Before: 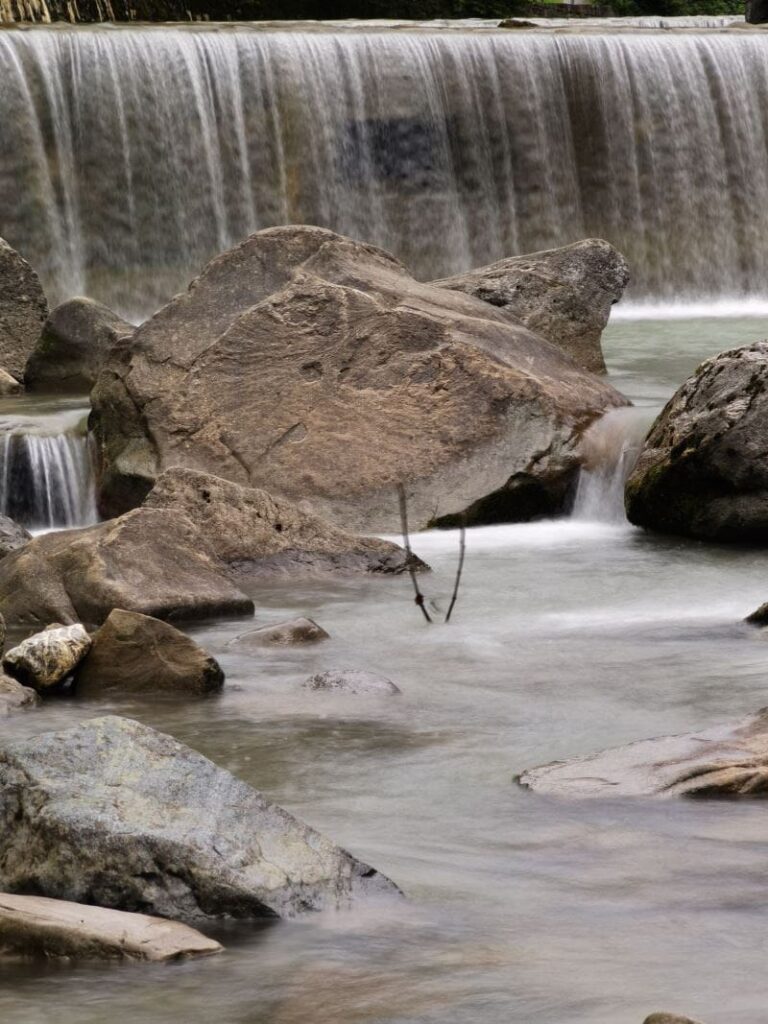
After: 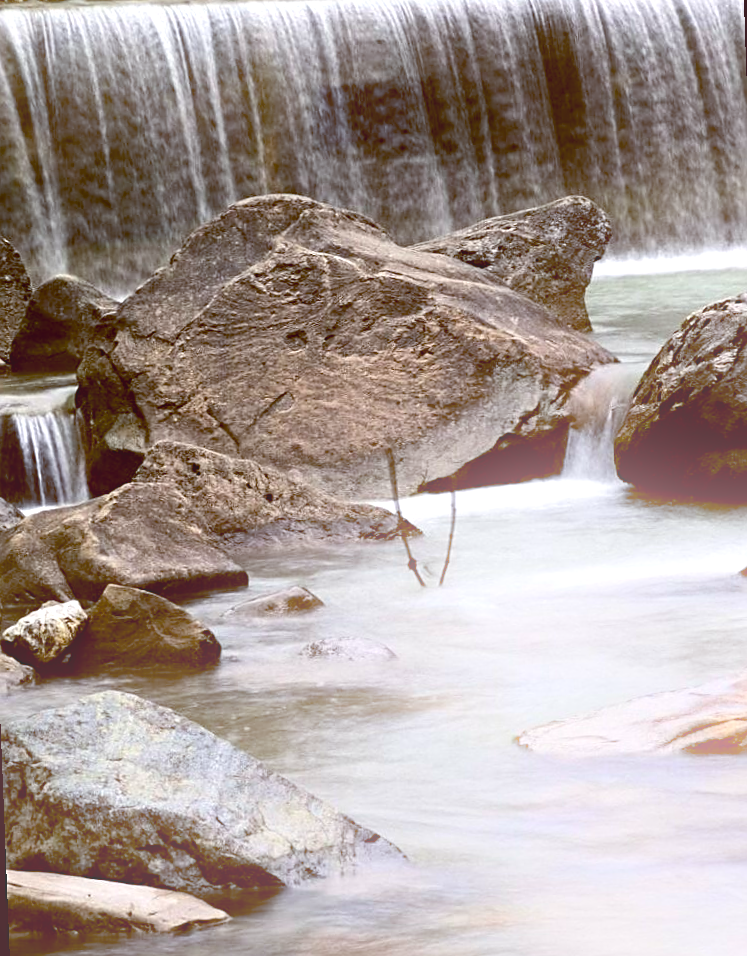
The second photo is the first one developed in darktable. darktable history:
color balance: lift [1, 1.015, 1.004, 0.985], gamma [1, 0.958, 0.971, 1.042], gain [1, 0.956, 0.977, 1.044]
tone equalizer: -8 EV -0.75 EV, -7 EV -0.7 EV, -6 EV -0.6 EV, -5 EV -0.4 EV, -3 EV 0.4 EV, -2 EV 0.6 EV, -1 EV 0.7 EV, +0 EV 0.75 EV, edges refinement/feathering 500, mask exposure compensation -1.57 EV, preserve details no
rotate and perspective: rotation -2.12°, lens shift (vertical) 0.009, lens shift (horizontal) -0.008, automatic cropping original format, crop left 0.036, crop right 0.964, crop top 0.05, crop bottom 0.959
sharpen: on, module defaults
bloom: on, module defaults
